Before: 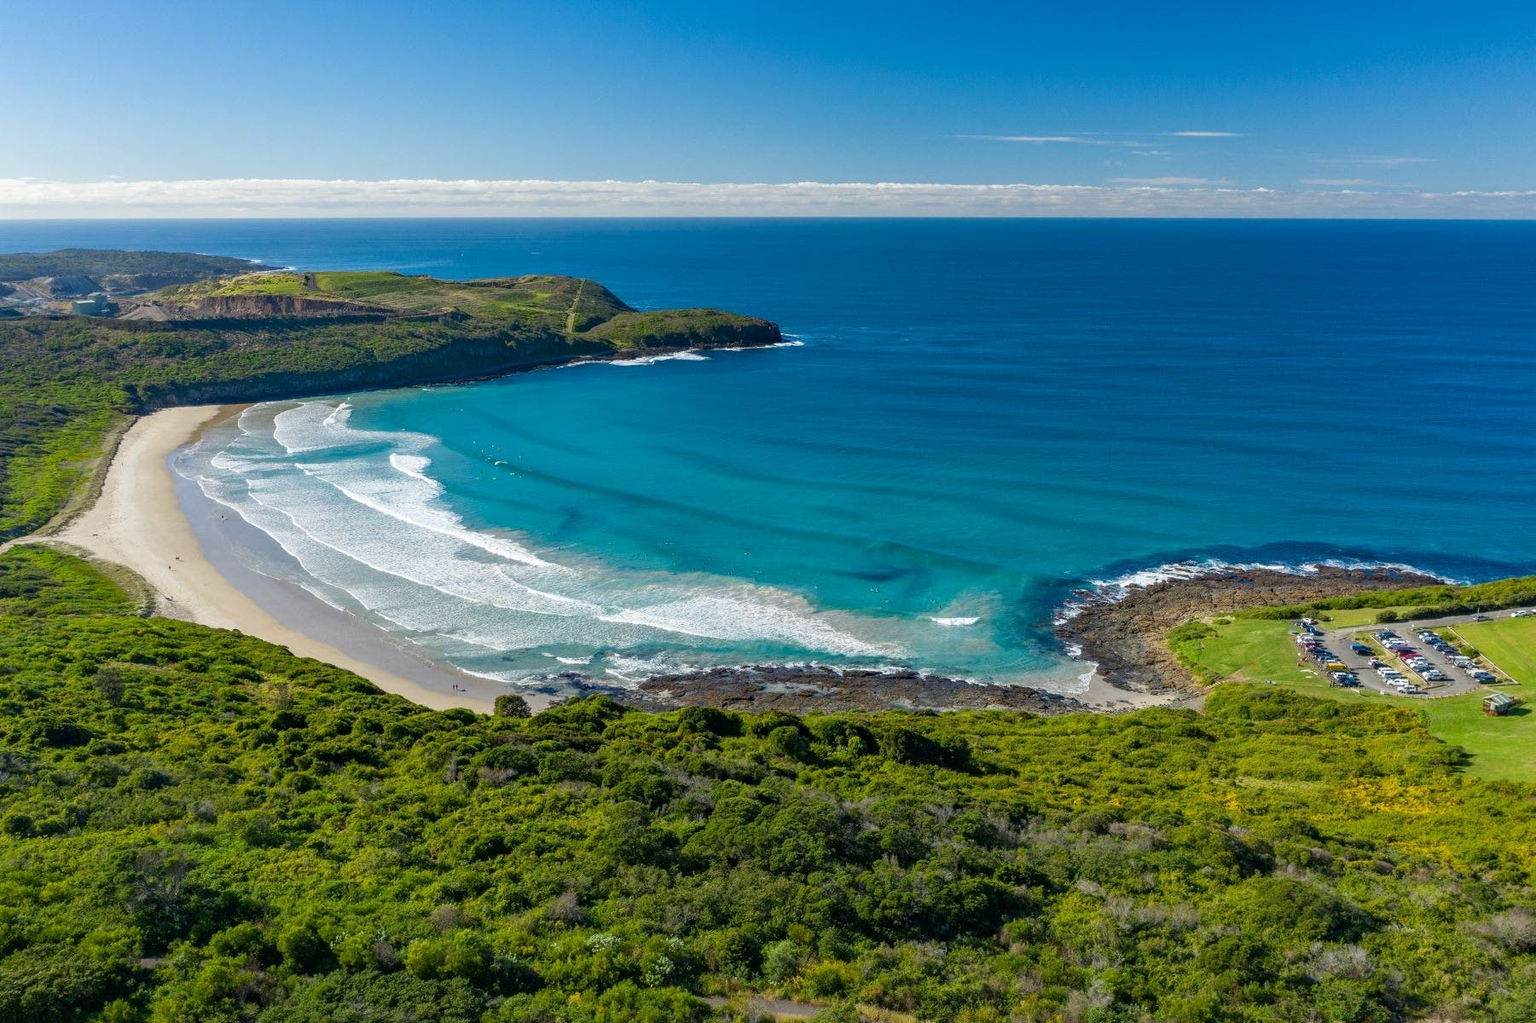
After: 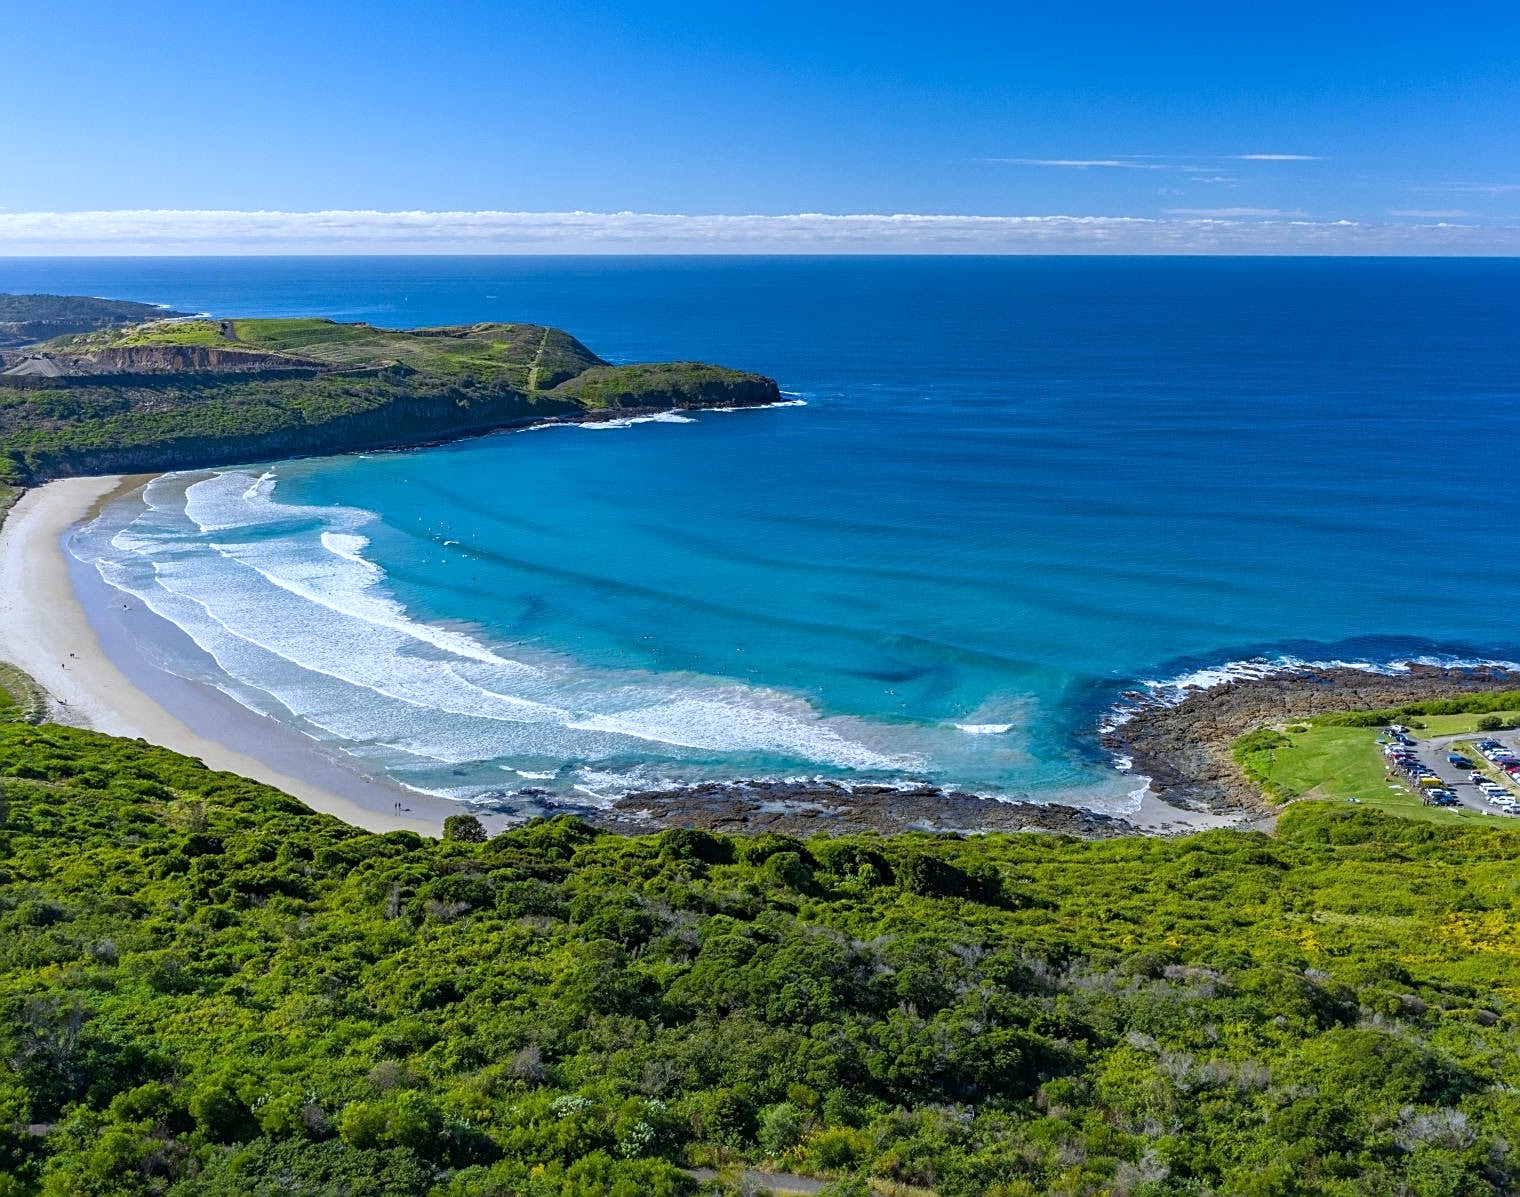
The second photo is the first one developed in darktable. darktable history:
sharpen: on, module defaults
white balance: red 0.948, green 1.02, blue 1.176
crop: left 7.598%, right 7.873%
